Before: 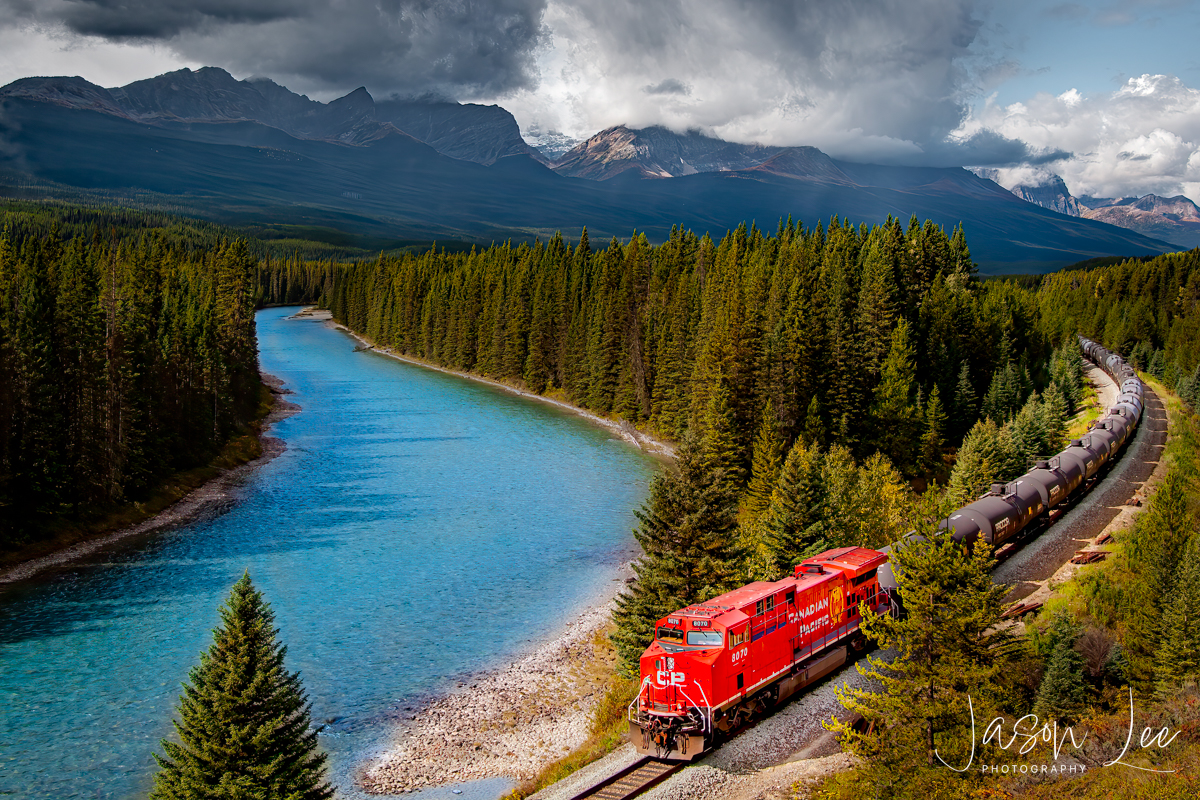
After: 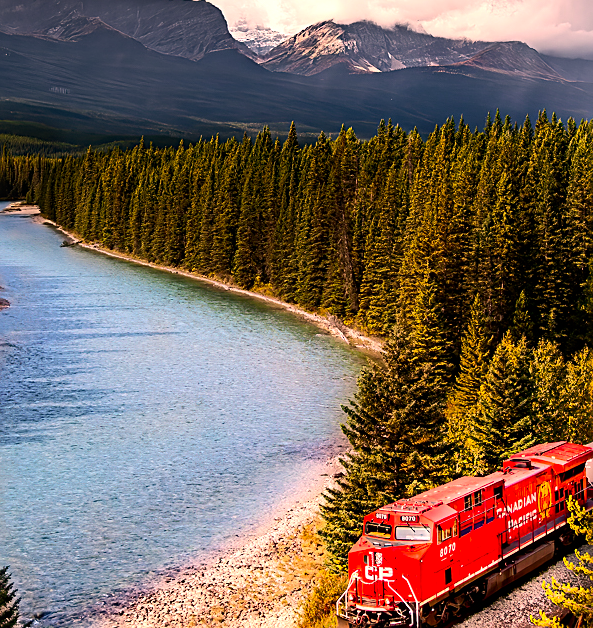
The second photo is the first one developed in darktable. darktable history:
contrast brightness saturation: contrast 0.15, brightness 0.05
tone equalizer: -8 EV -0.75 EV, -7 EV -0.7 EV, -6 EV -0.6 EV, -5 EV -0.4 EV, -3 EV 0.4 EV, -2 EV 0.6 EV, -1 EV 0.7 EV, +0 EV 0.75 EV, edges refinement/feathering 500, mask exposure compensation -1.57 EV, preserve details no
crop and rotate: angle 0.02°, left 24.353%, top 13.219%, right 26.156%, bottom 8.224%
color correction: highlights a* 21.16, highlights b* 19.61
sharpen: on, module defaults
